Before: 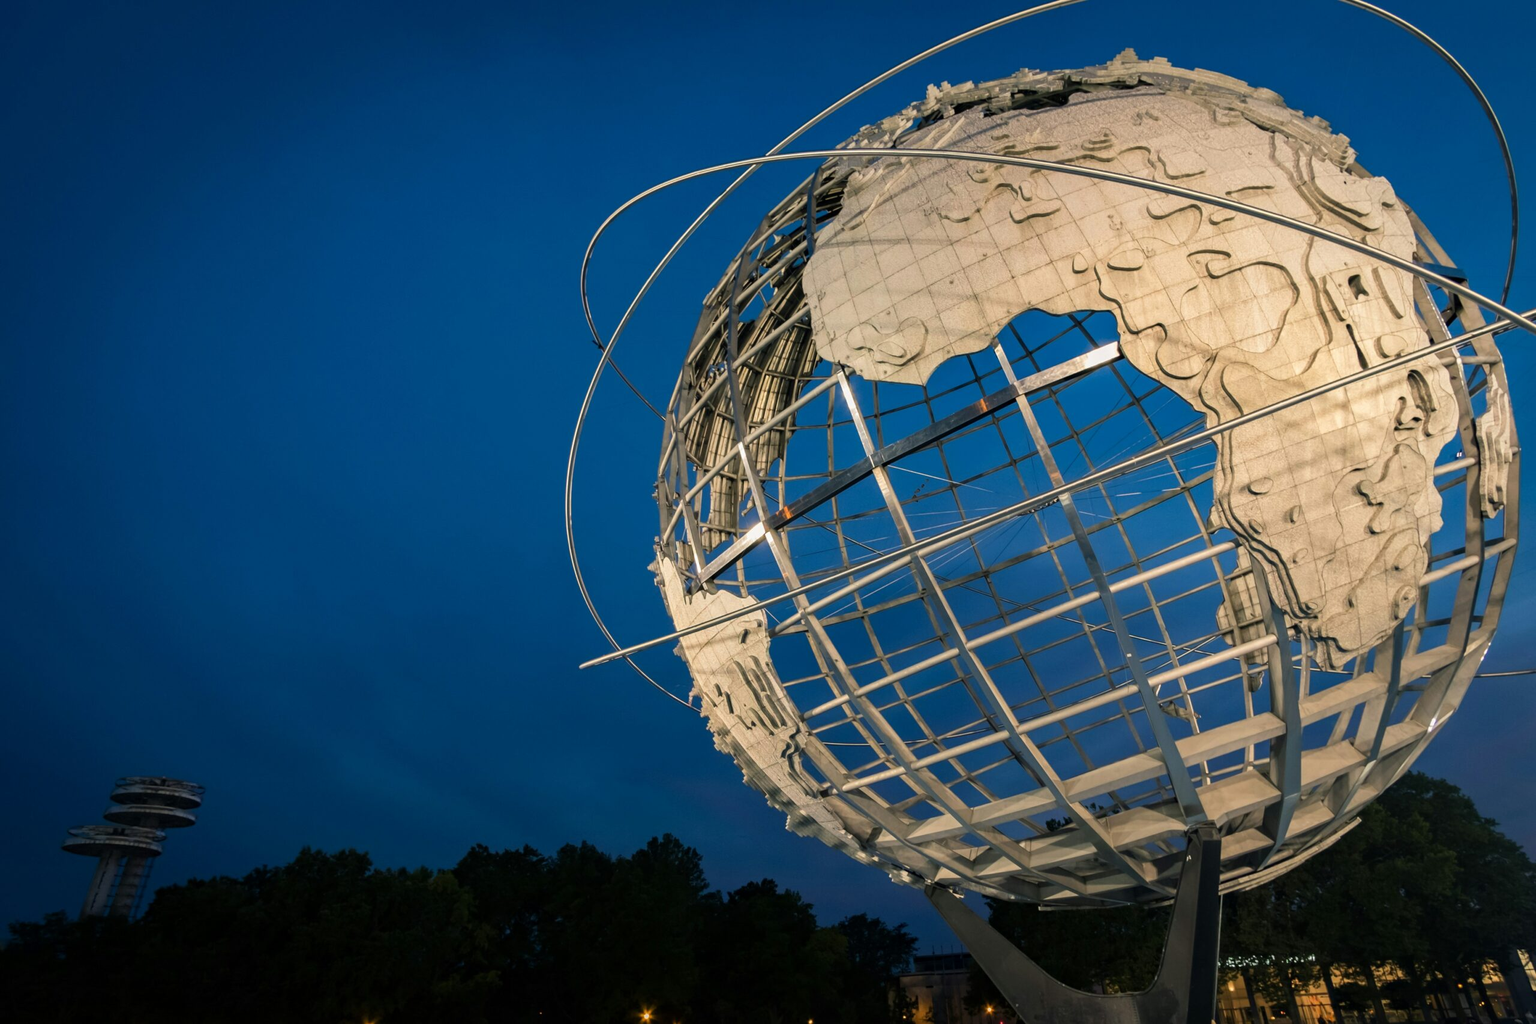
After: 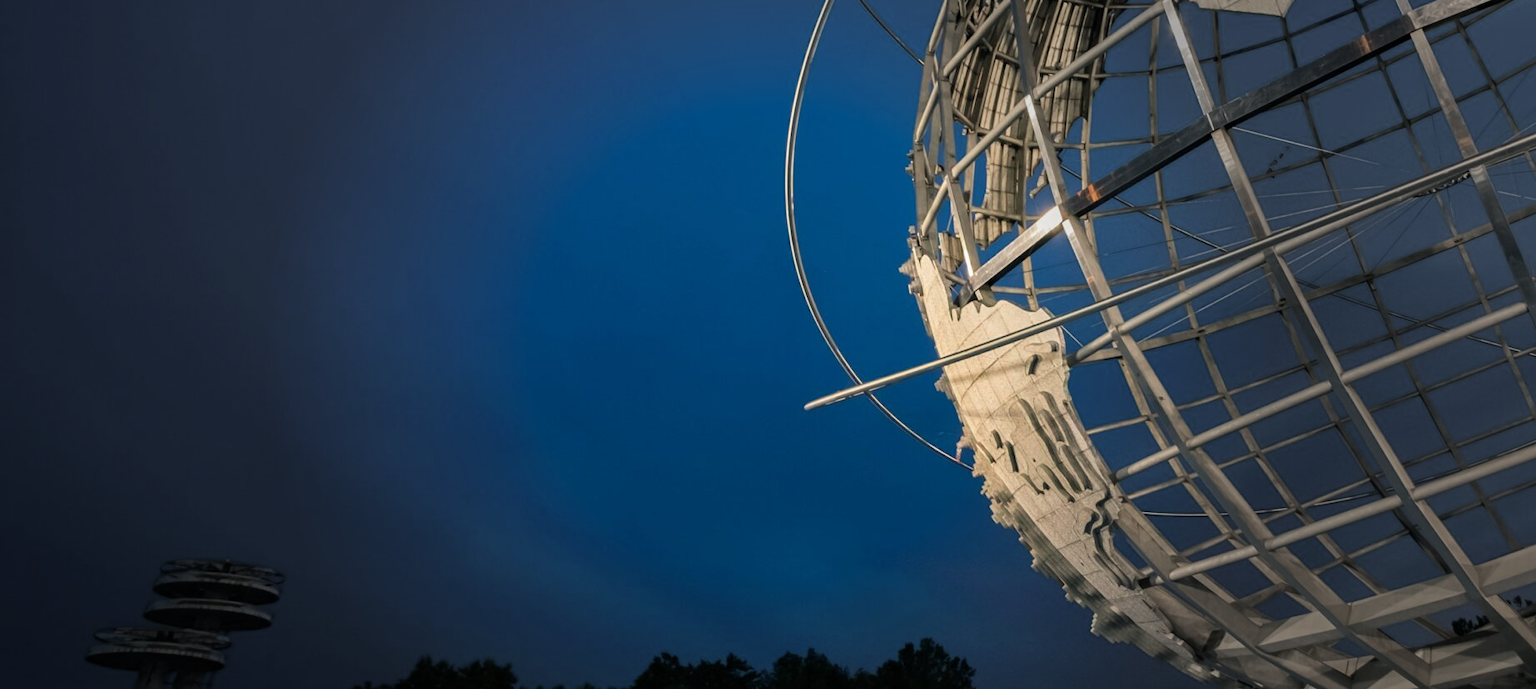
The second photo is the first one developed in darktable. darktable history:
vignetting: fall-off start 31.28%, fall-off radius 34.64%, brightness -0.575
crop: top 36.498%, right 27.964%, bottom 14.995%
